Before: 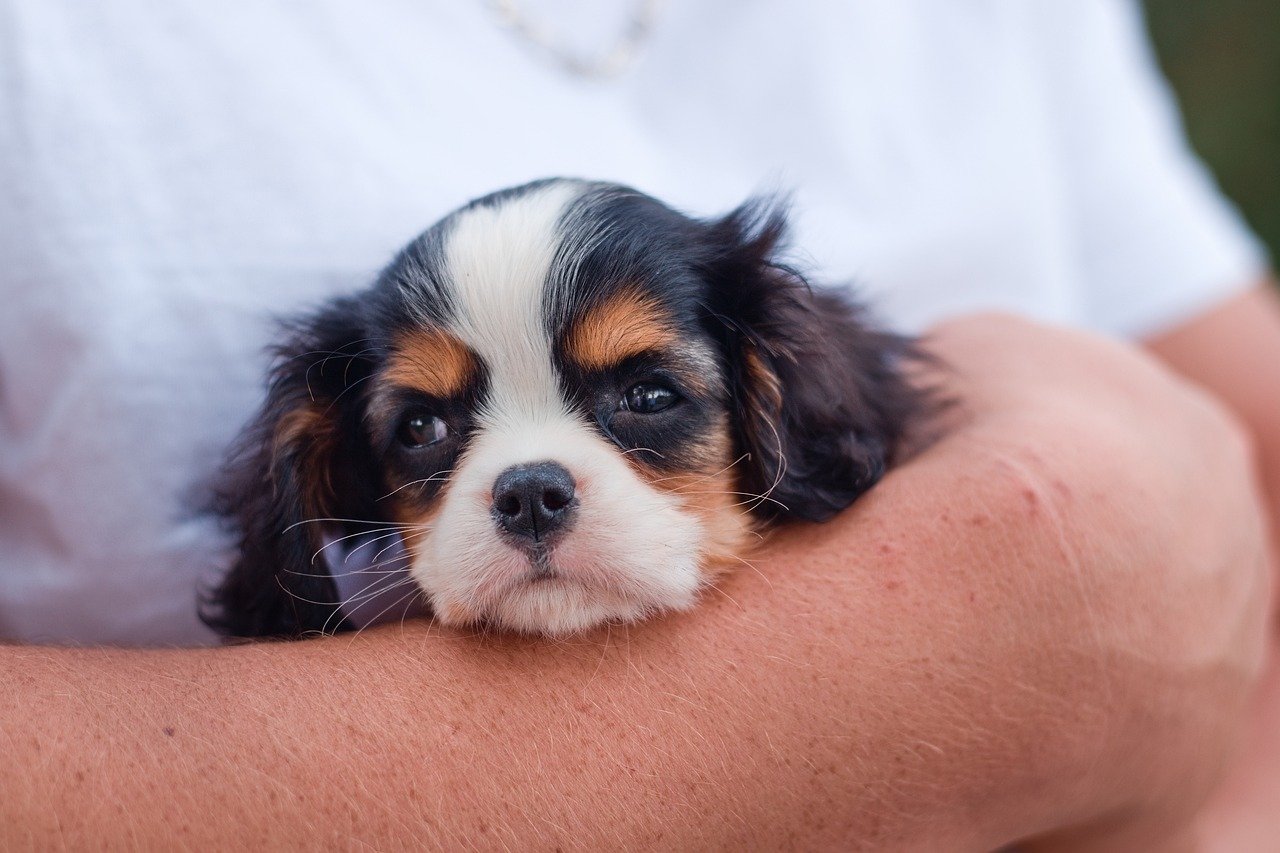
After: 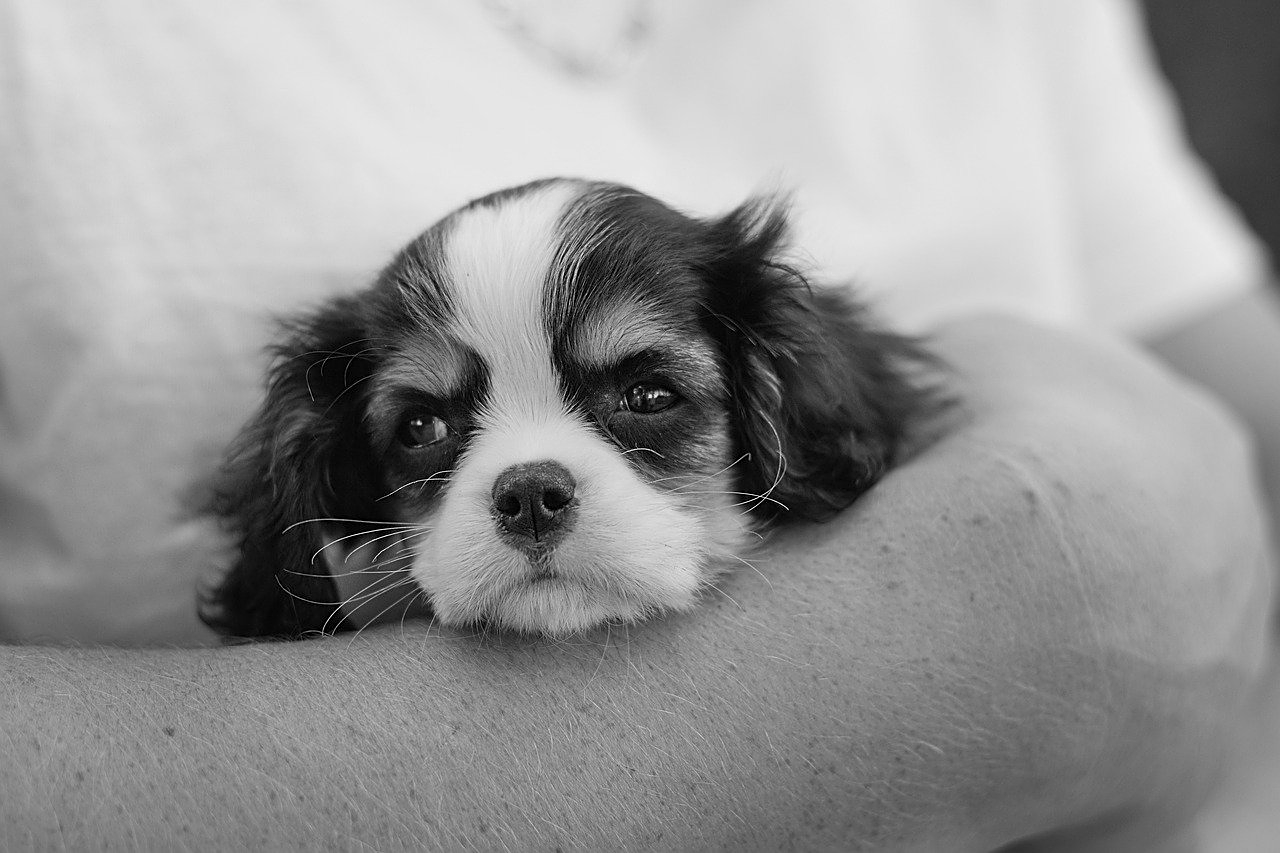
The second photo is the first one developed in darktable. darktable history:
monochrome: a -35.87, b 49.73, size 1.7
sharpen: on, module defaults
